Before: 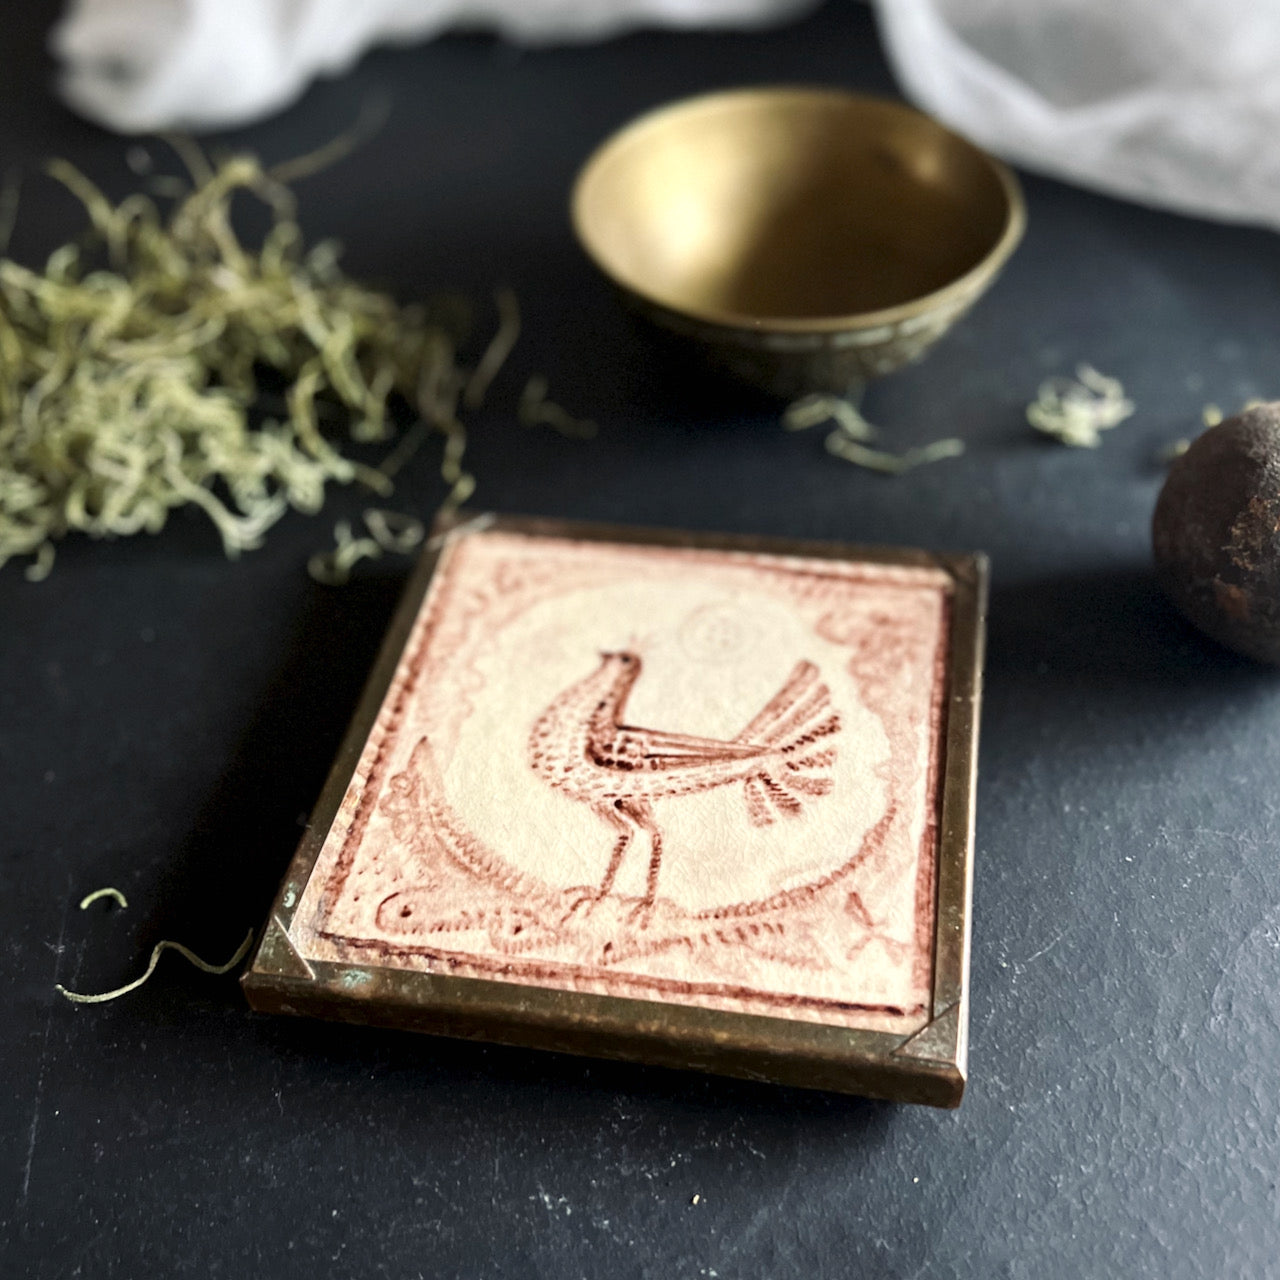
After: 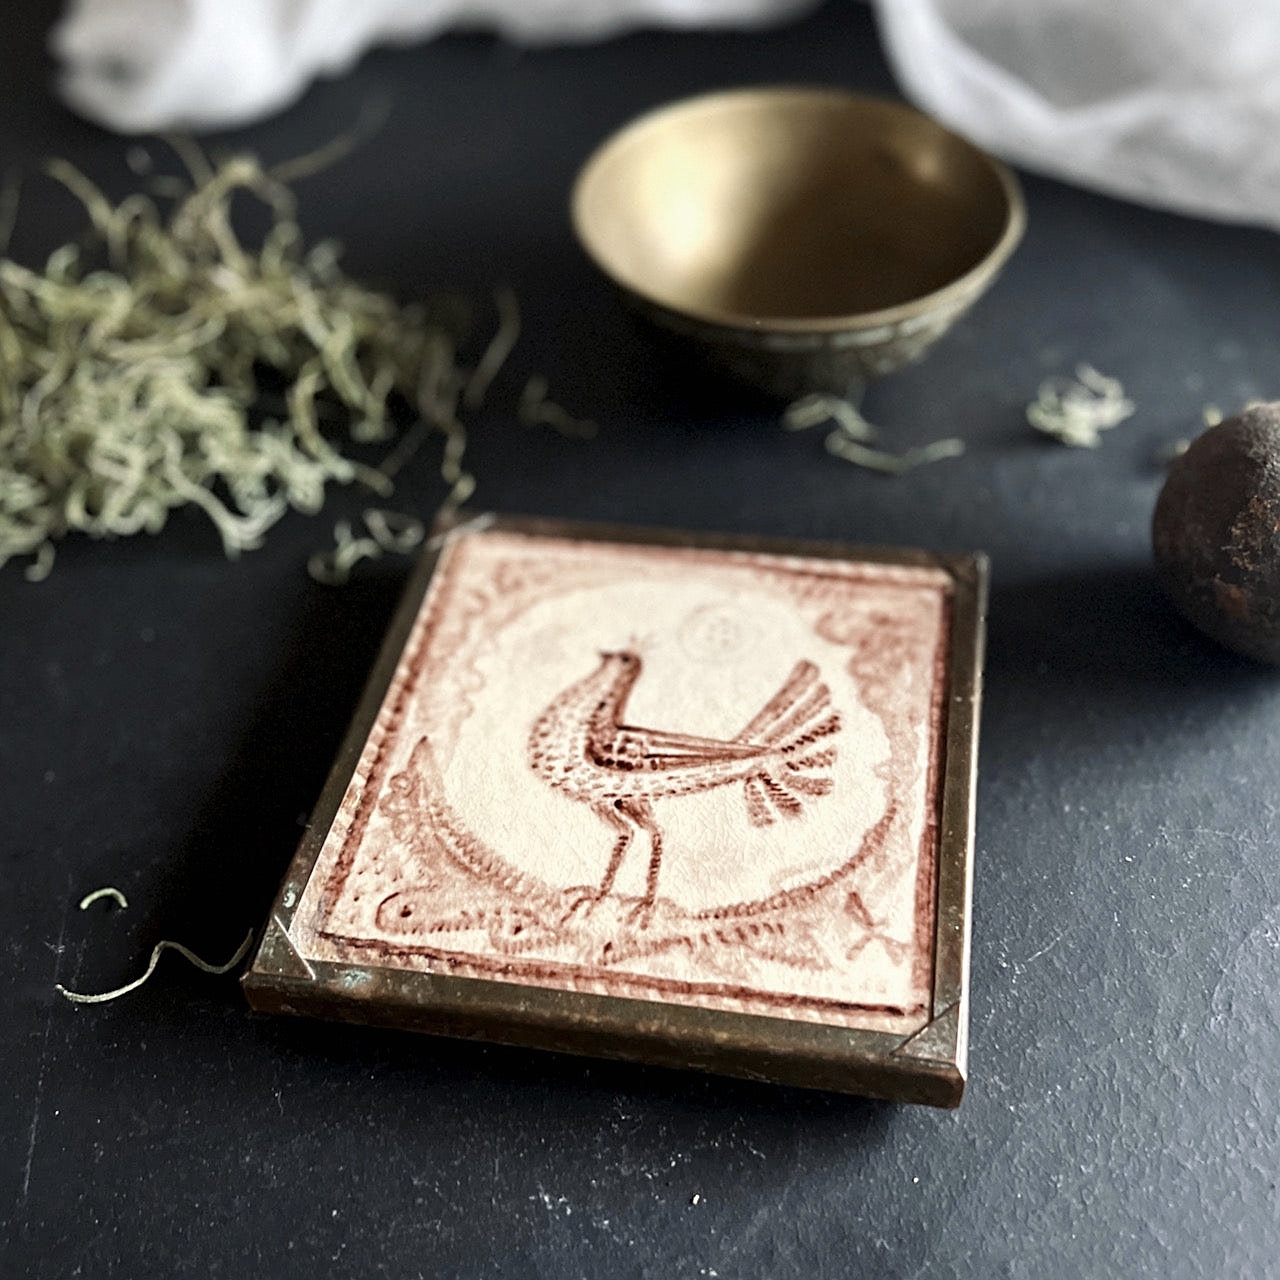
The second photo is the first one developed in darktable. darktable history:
color zones: curves: ch0 [(0, 0.5) (0.125, 0.4) (0.25, 0.5) (0.375, 0.4) (0.5, 0.4) (0.625, 0.6) (0.75, 0.6) (0.875, 0.5)]; ch1 [(0, 0.35) (0.125, 0.45) (0.25, 0.35) (0.375, 0.35) (0.5, 0.35) (0.625, 0.35) (0.75, 0.45) (0.875, 0.35)]; ch2 [(0, 0.6) (0.125, 0.5) (0.25, 0.5) (0.375, 0.6) (0.5, 0.6) (0.625, 0.5) (0.75, 0.5) (0.875, 0.5)]
sharpen: on, module defaults
